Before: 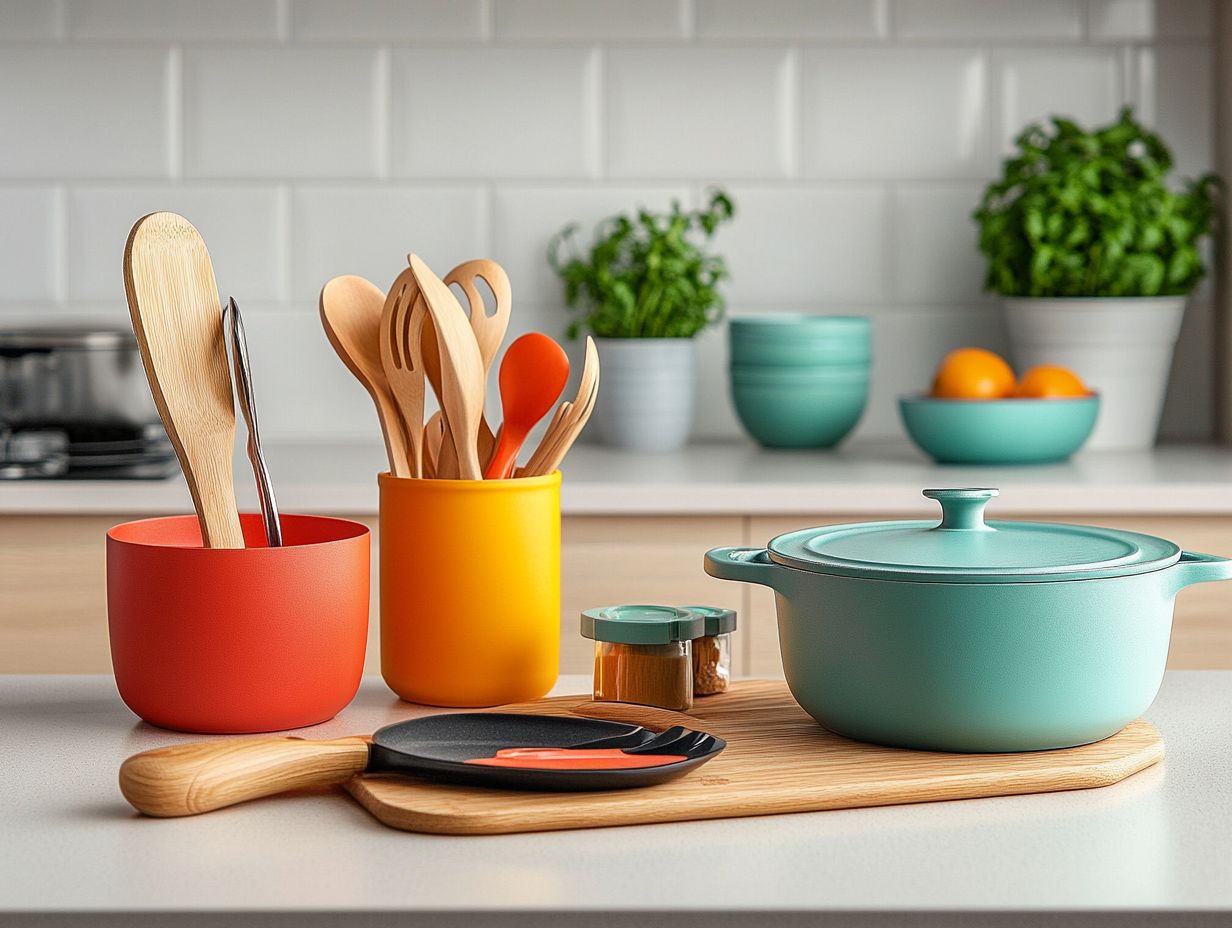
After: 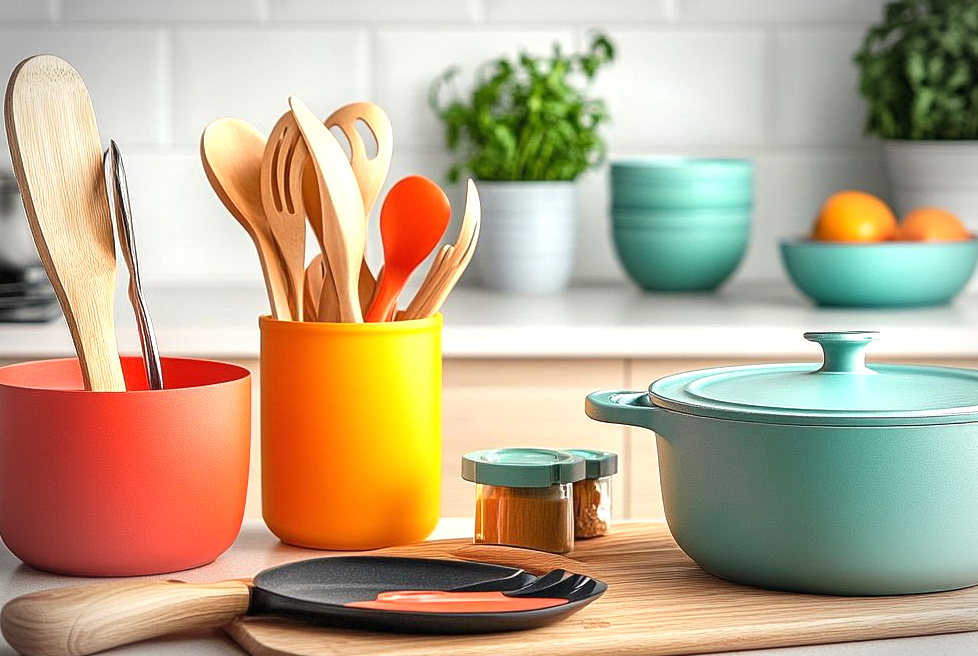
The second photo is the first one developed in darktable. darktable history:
crop: left 9.712%, top 16.928%, right 10.845%, bottom 12.332%
exposure: black level correction 0, exposure 0.7 EV, compensate exposure bias true, compensate highlight preservation false
vignetting: automatic ratio true
